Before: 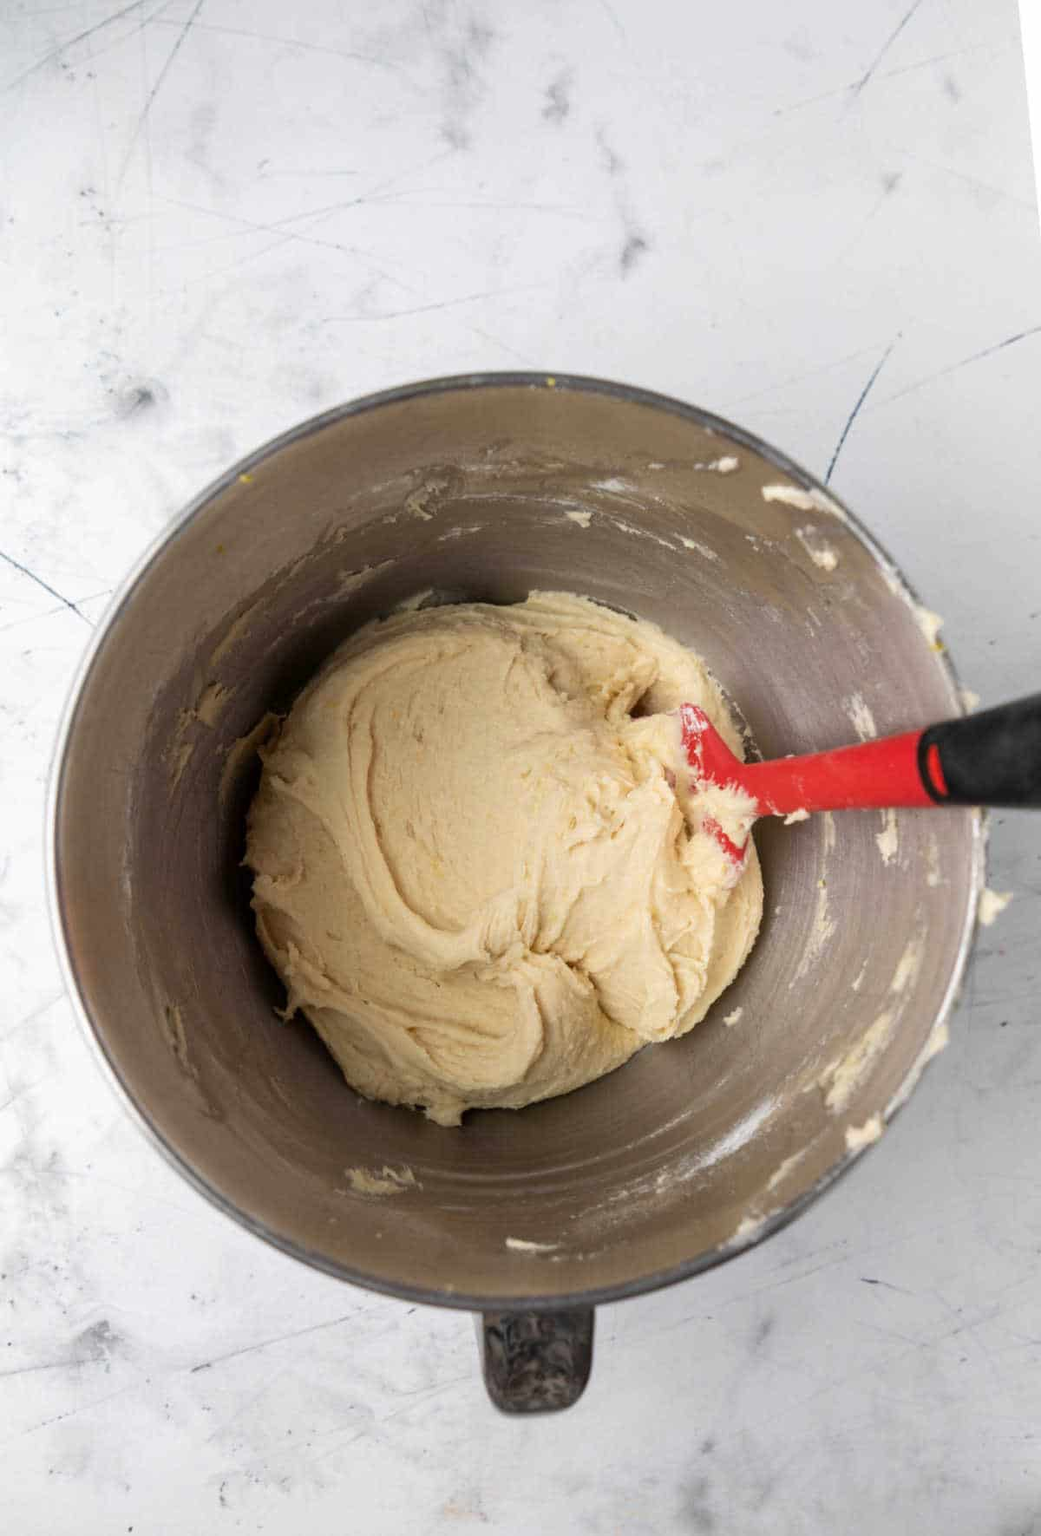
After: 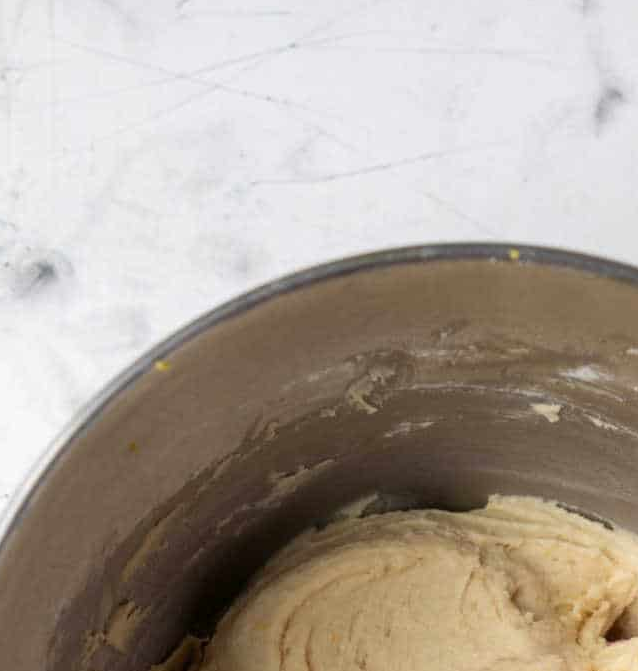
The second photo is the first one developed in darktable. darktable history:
crop: left 10.145%, top 10.518%, right 36.624%, bottom 51.569%
